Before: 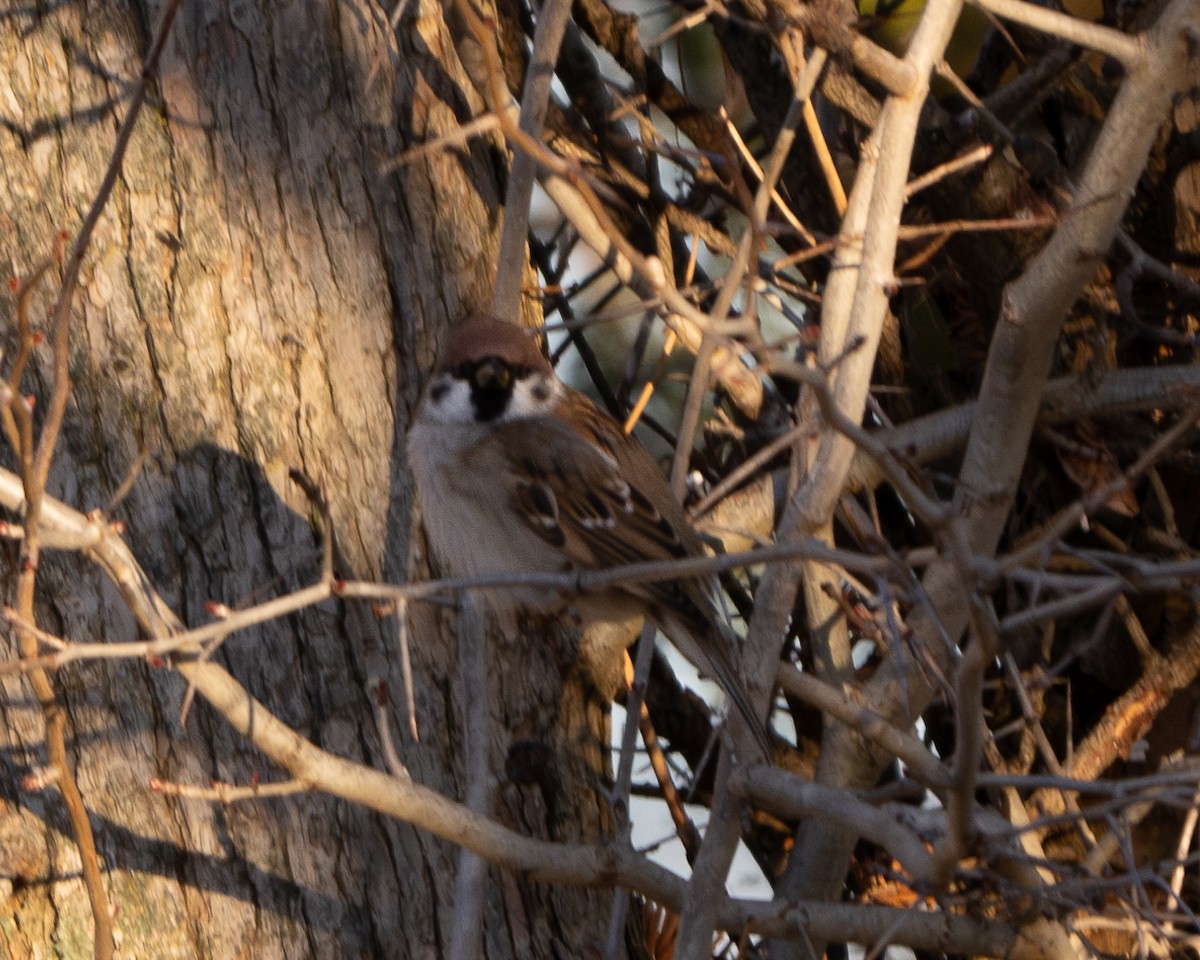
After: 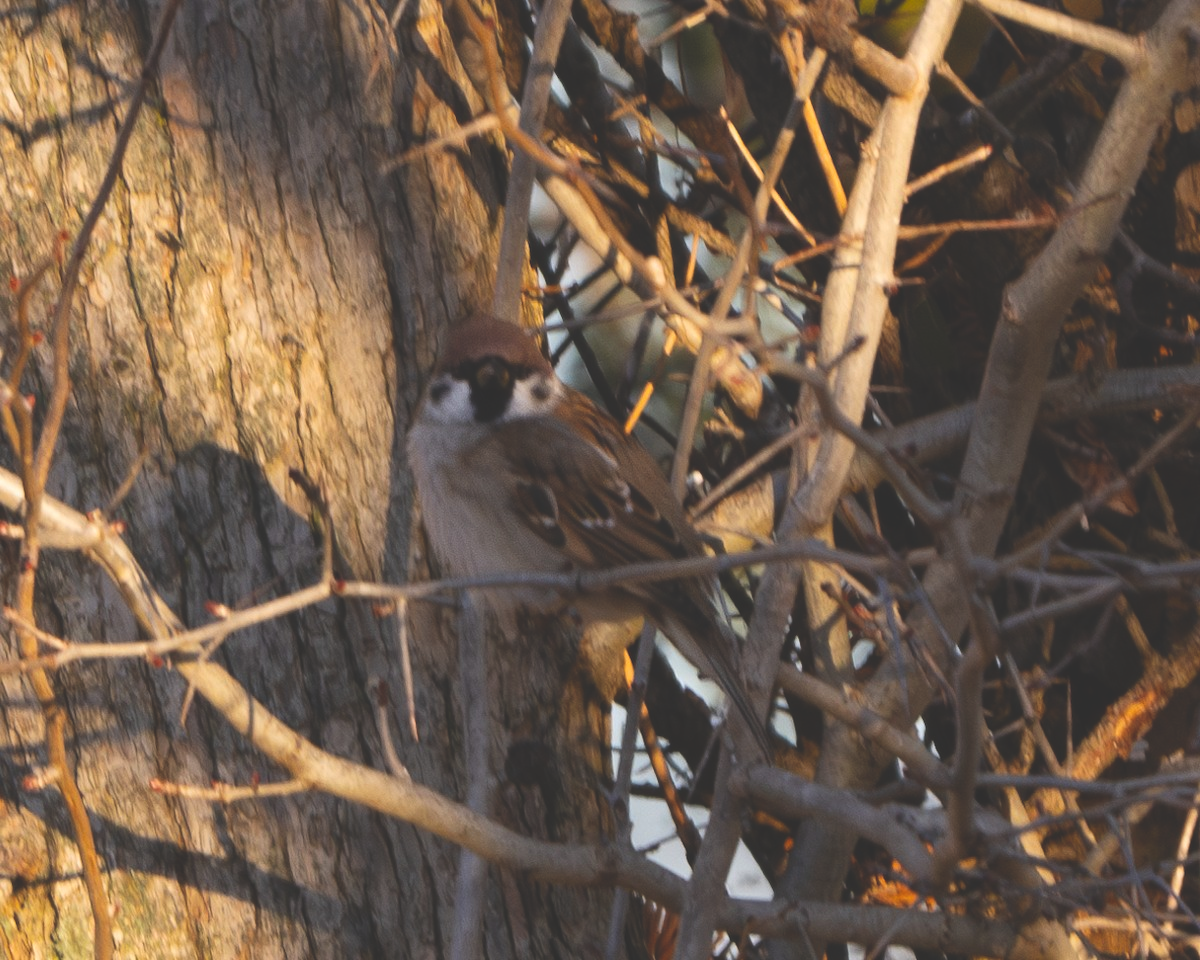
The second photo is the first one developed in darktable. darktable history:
exposure: black level correction -0.028, compensate highlight preservation false
color balance rgb: perceptual saturation grading › global saturation 20%, global vibrance 10%
